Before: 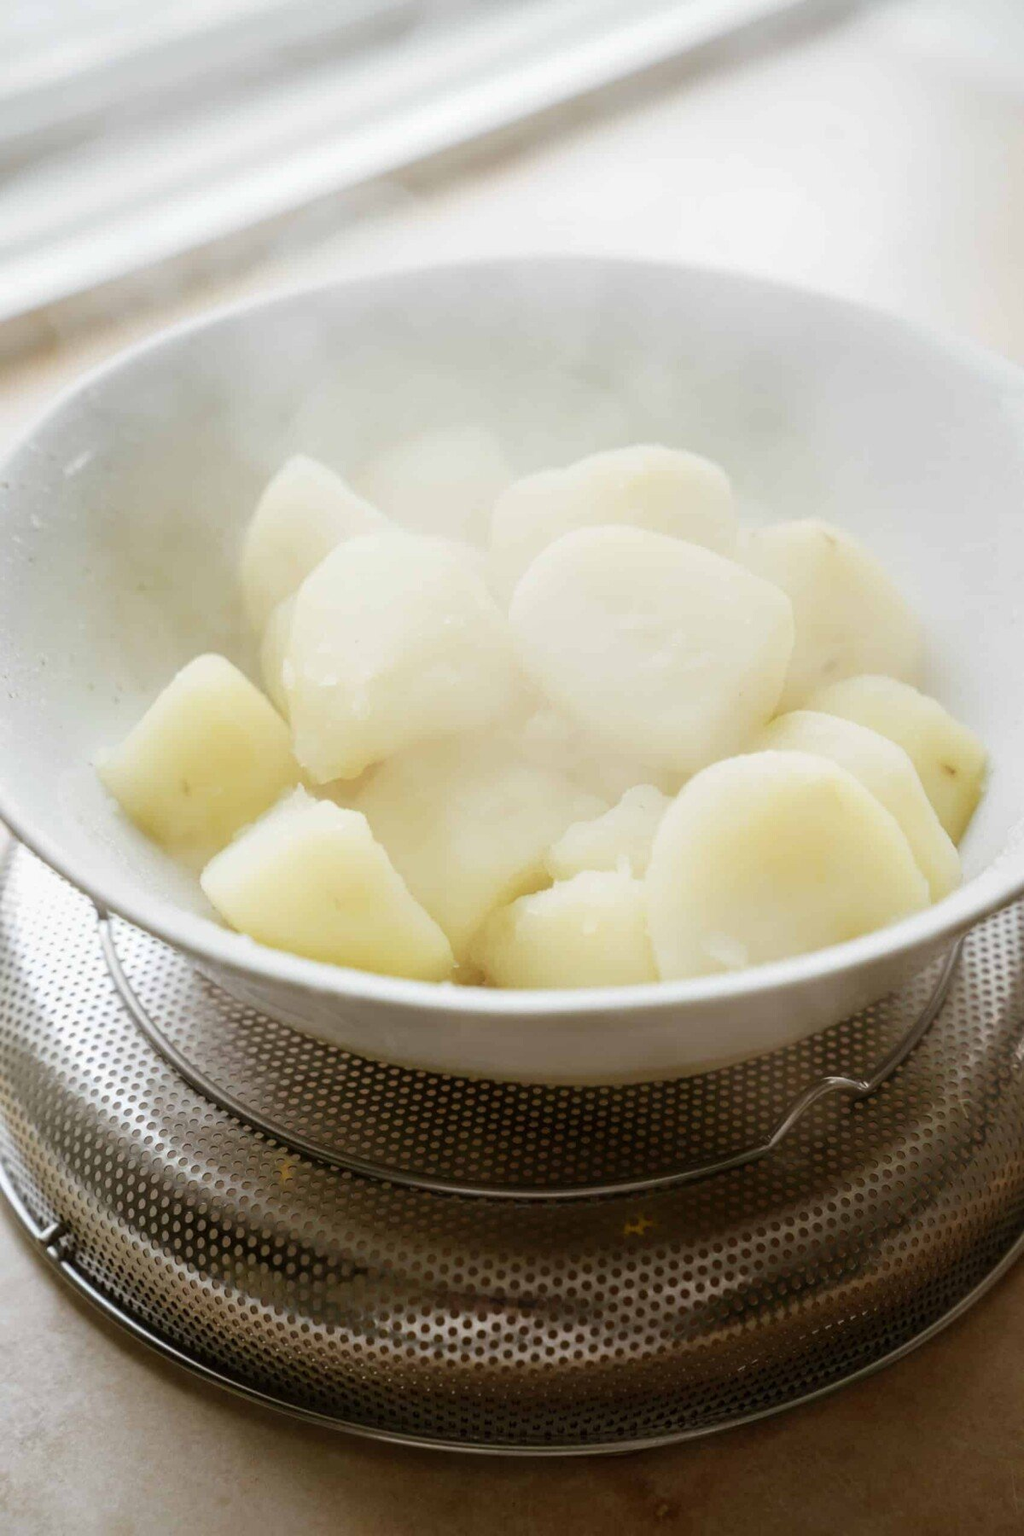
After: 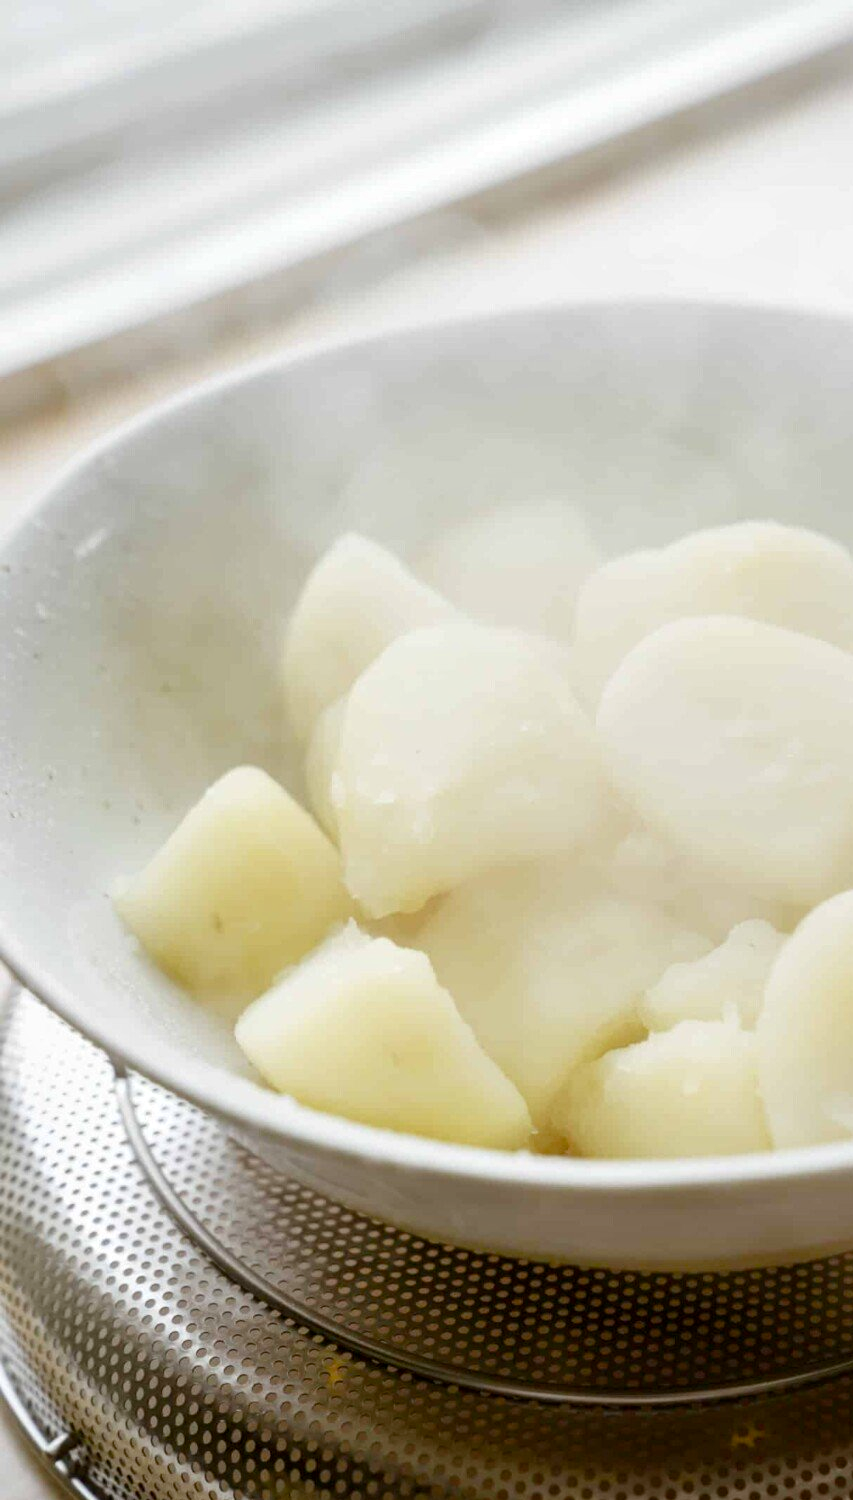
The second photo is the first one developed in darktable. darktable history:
local contrast: mode bilateral grid, contrast 20, coarseness 50, detail 120%, midtone range 0.2
exposure: compensate highlight preservation false
color balance rgb: perceptual saturation grading › global saturation 20%, perceptual saturation grading › highlights -25%, perceptual saturation grading › shadows 25%
crop: right 28.885%, bottom 16.626%
